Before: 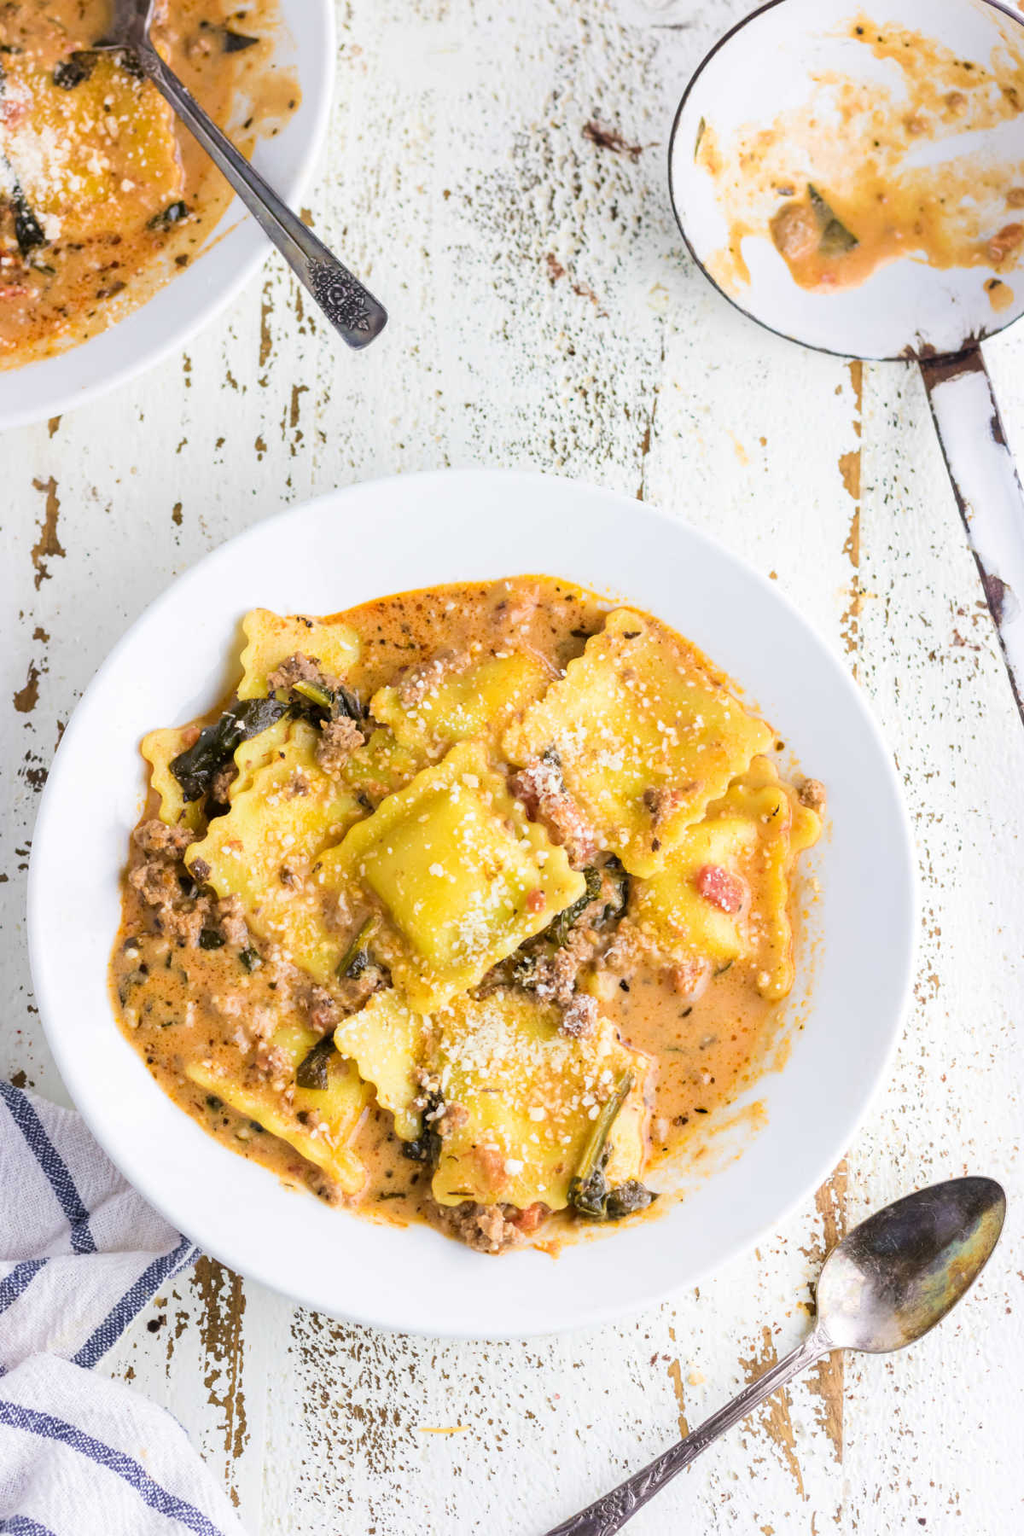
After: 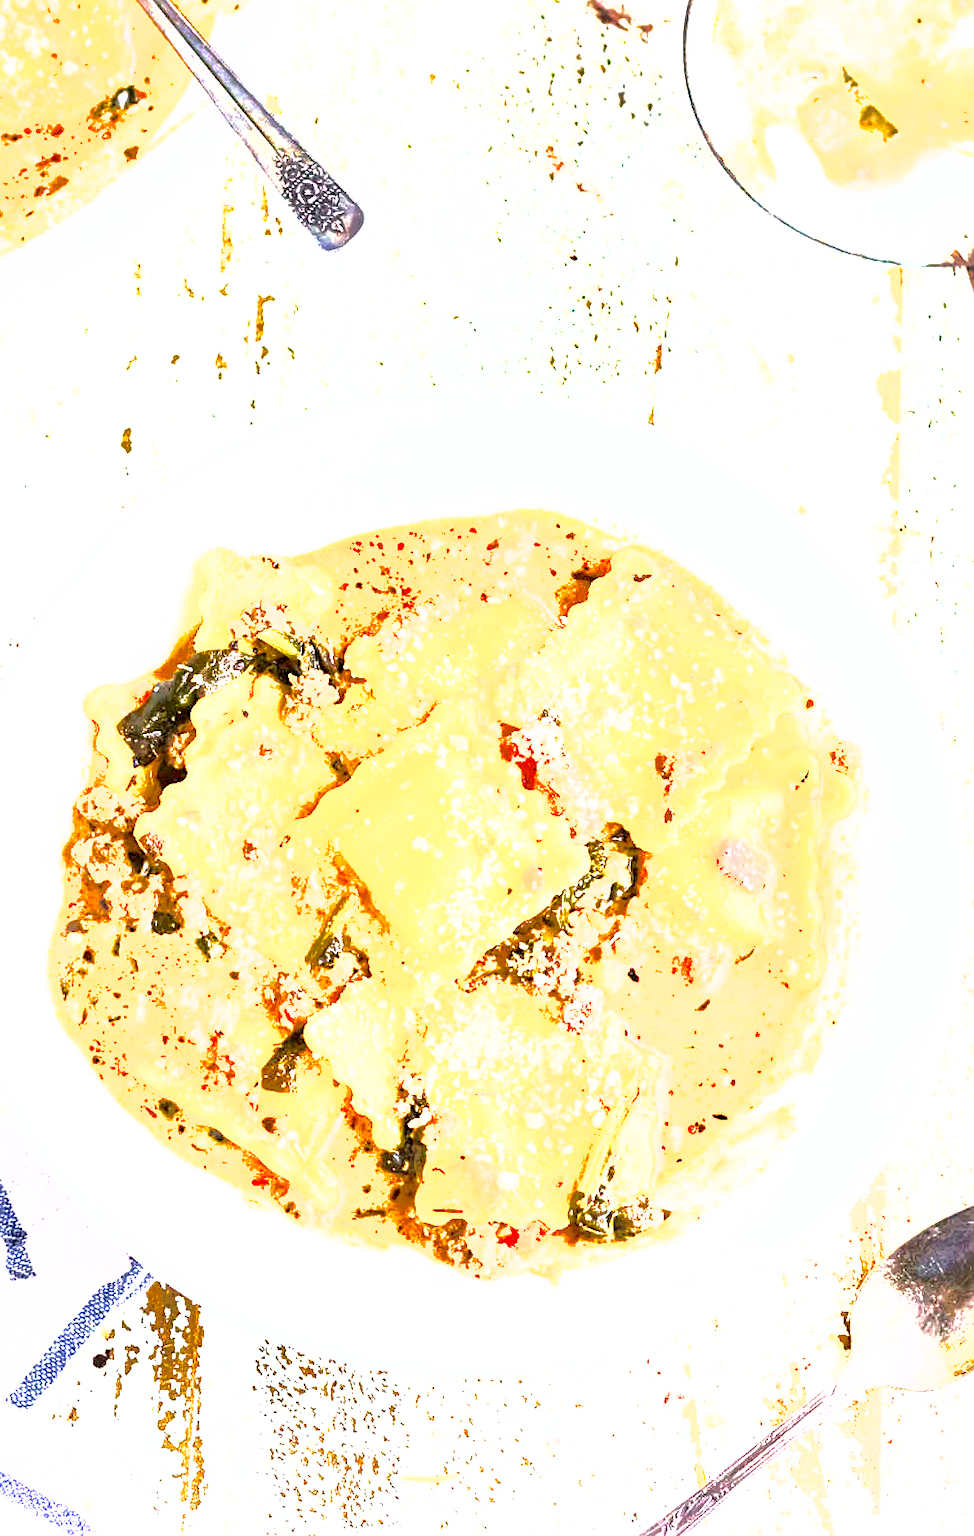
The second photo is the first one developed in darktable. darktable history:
exposure: black level correction 0.001, exposure 1.646 EV, compensate exposure bias true, compensate highlight preservation false
sharpen: on, module defaults
crop: left 6.446%, top 8.188%, right 9.538%, bottom 3.548%
shadows and highlights: on, module defaults
color correction: saturation 1.32
tone equalizer: -8 EV -0.75 EV, -7 EV -0.7 EV, -6 EV -0.6 EV, -5 EV -0.4 EV, -3 EV 0.4 EV, -2 EV 0.6 EV, -1 EV 0.7 EV, +0 EV 0.75 EV, edges refinement/feathering 500, mask exposure compensation -1.57 EV, preserve details no
